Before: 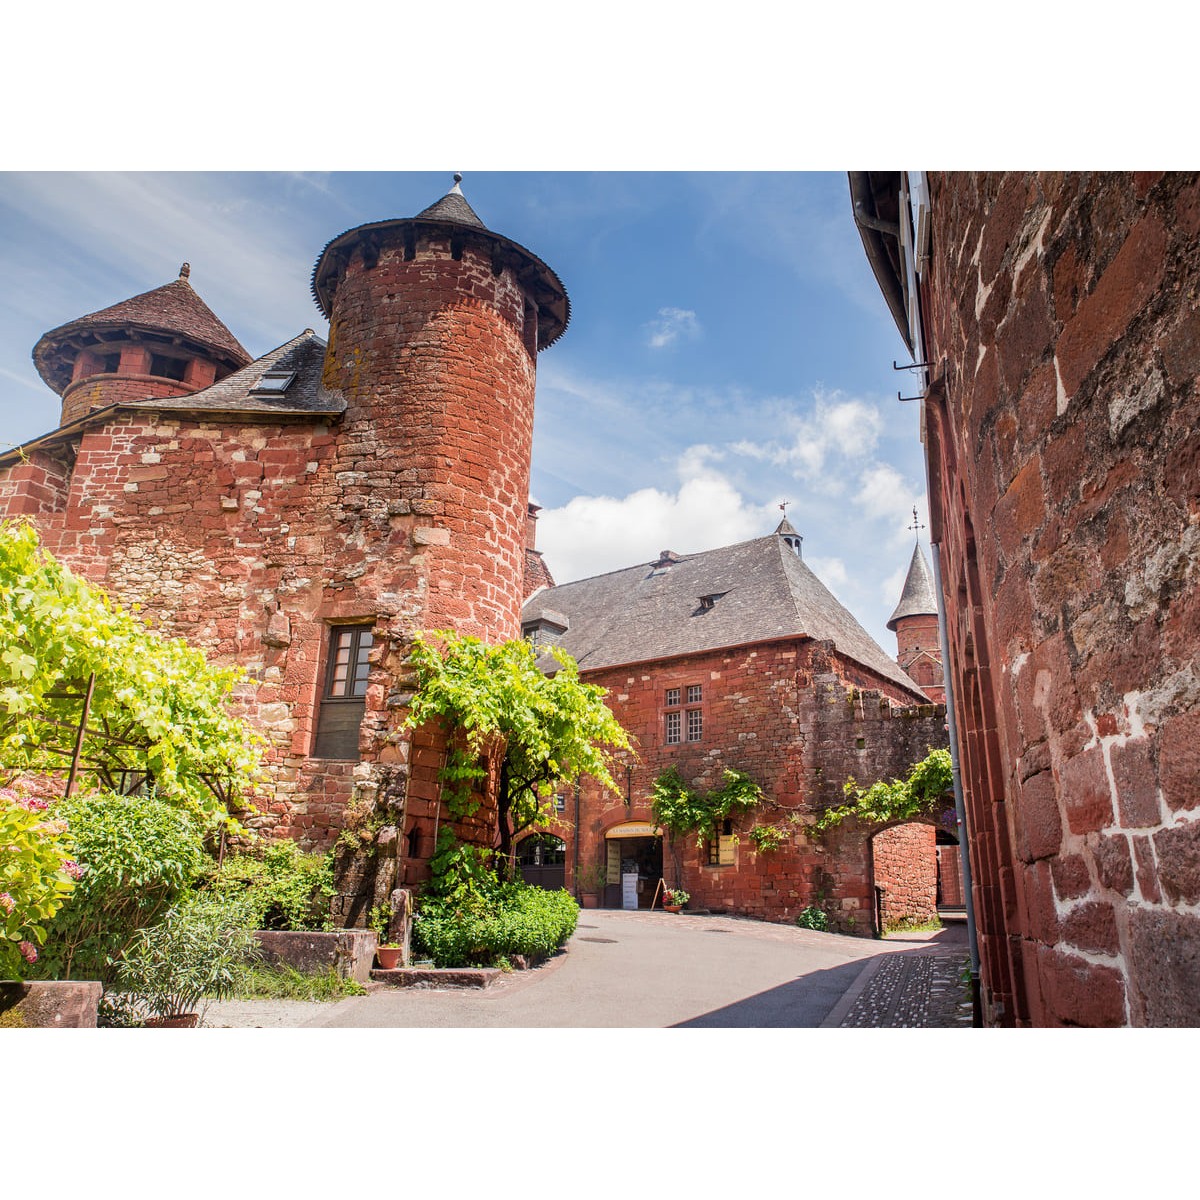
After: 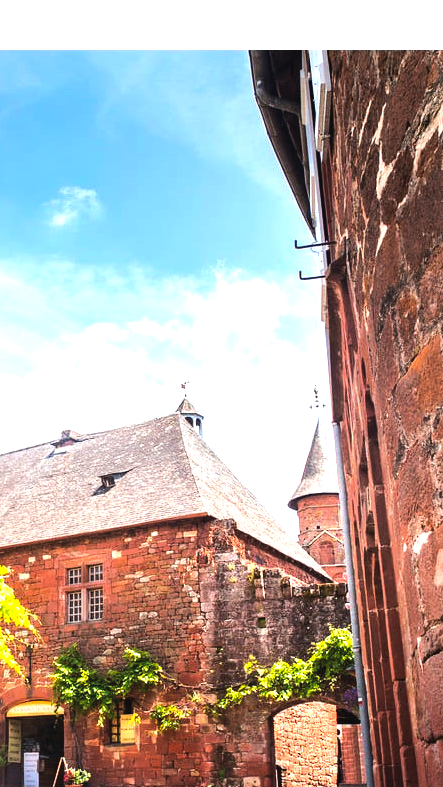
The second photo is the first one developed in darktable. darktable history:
crop and rotate: left 49.936%, top 10.094%, right 13.136%, bottom 24.256%
exposure: exposure 0.6 EV, compensate highlight preservation false
color balance rgb: global offset › luminance 0.71%, perceptual saturation grading › global saturation -11.5%, perceptual brilliance grading › highlights 17.77%, perceptual brilliance grading › mid-tones 31.71%, perceptual brilliance grading › shadows -31.01%, global vibrance 50%
